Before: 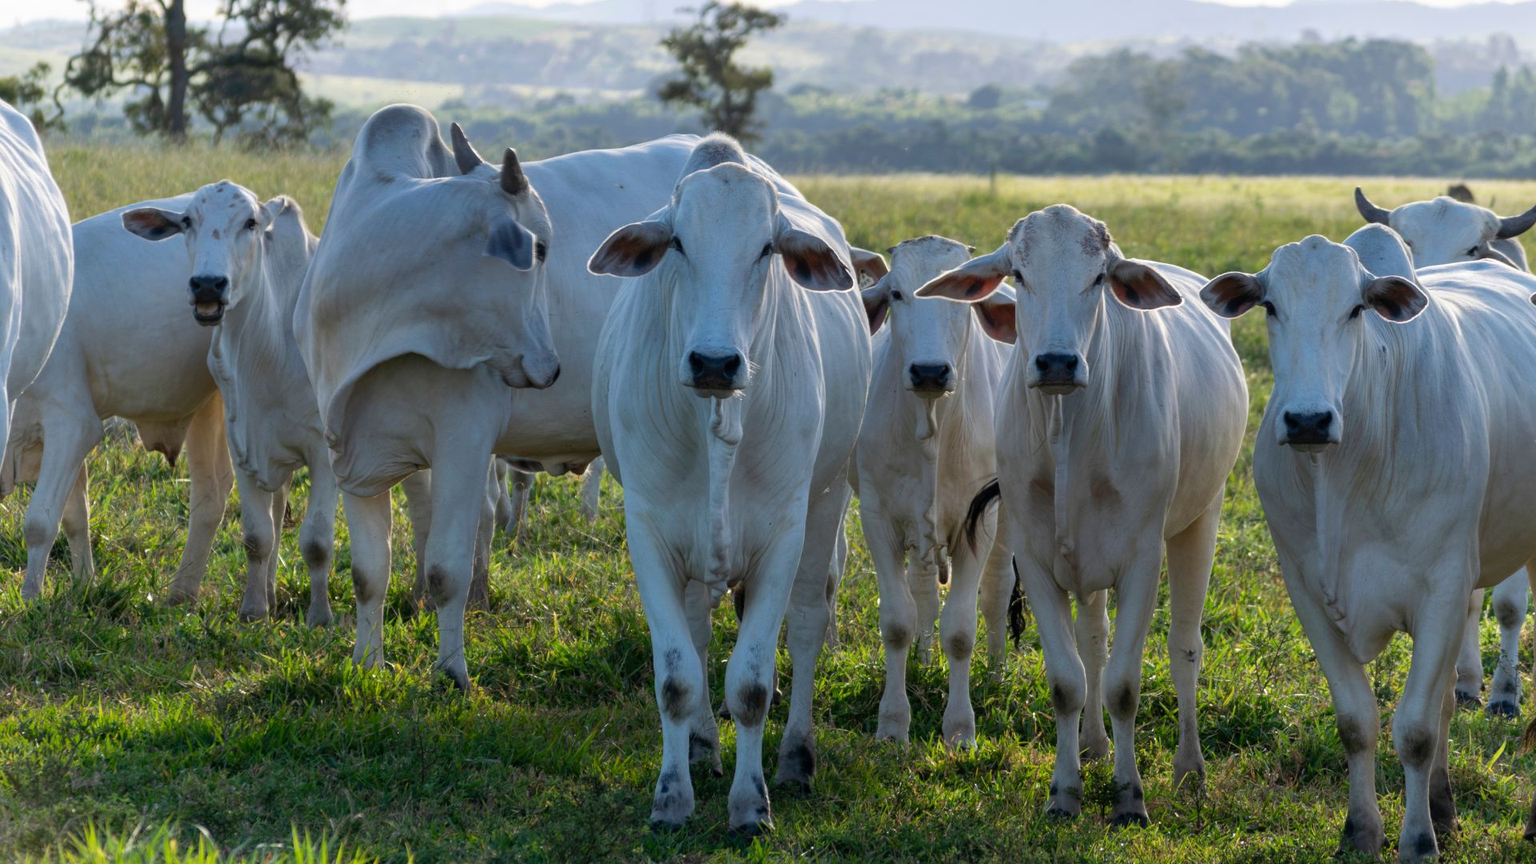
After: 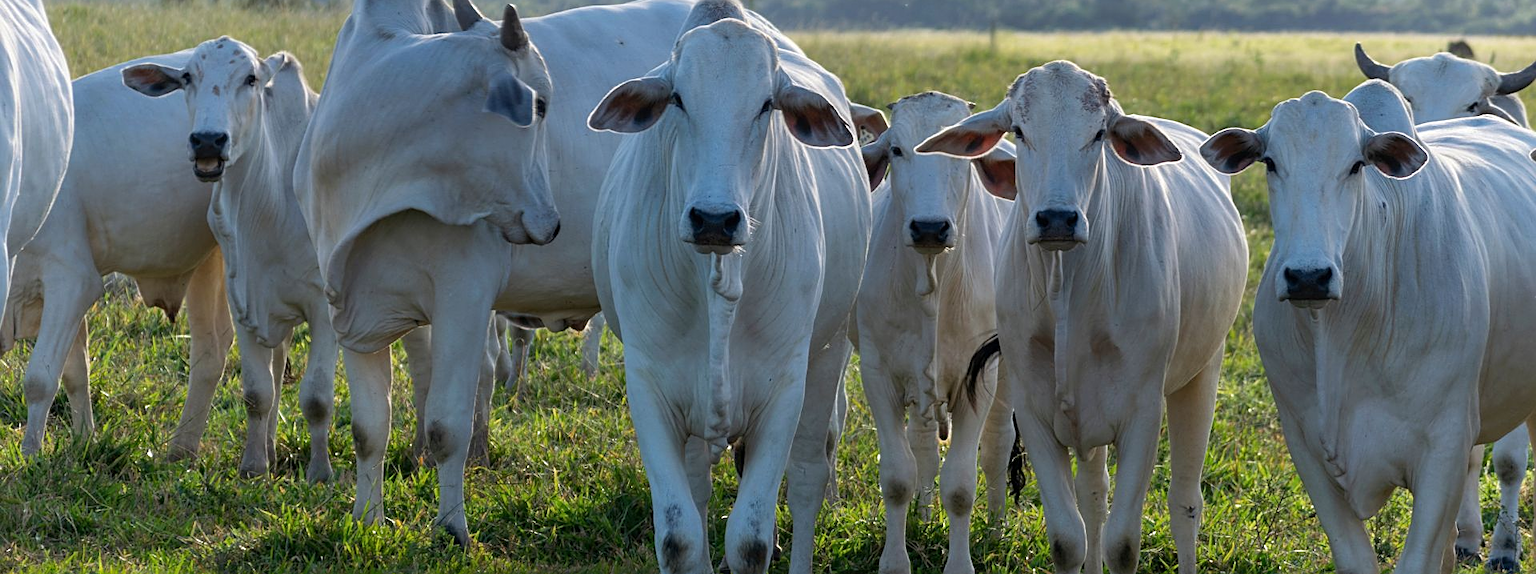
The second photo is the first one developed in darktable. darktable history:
sharpen: on, module defaults
crop: top 16.727%, bottom 16.727%
tone equalizer: on, module defaults
